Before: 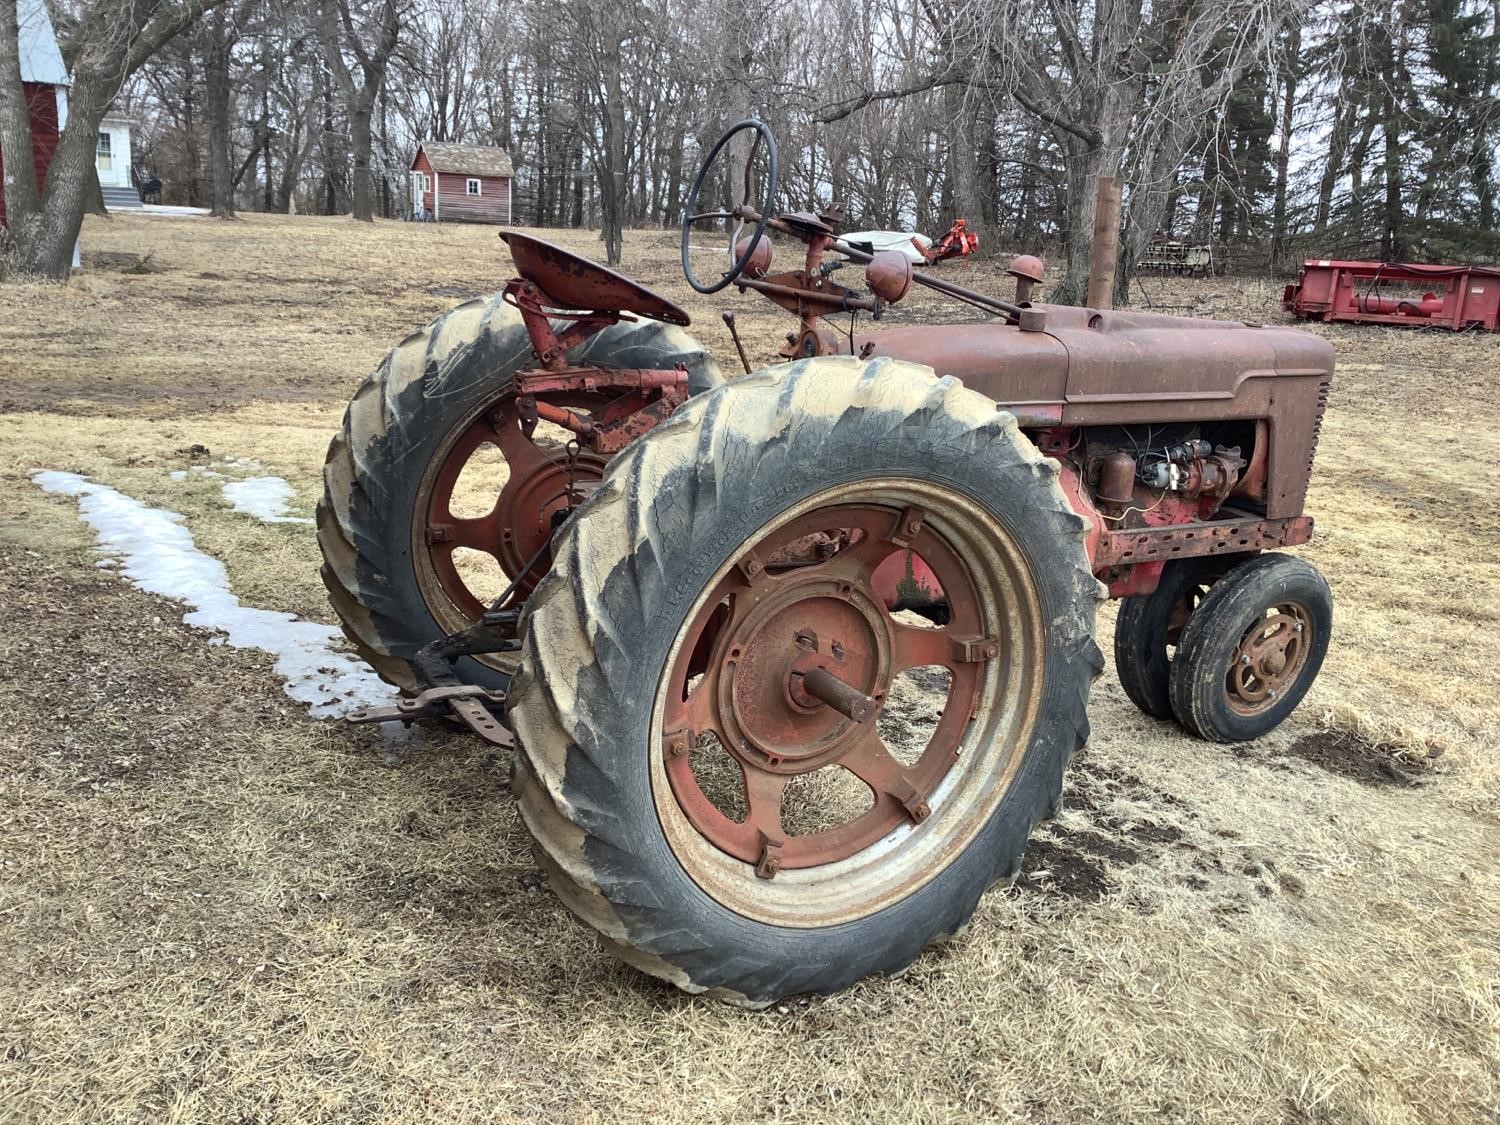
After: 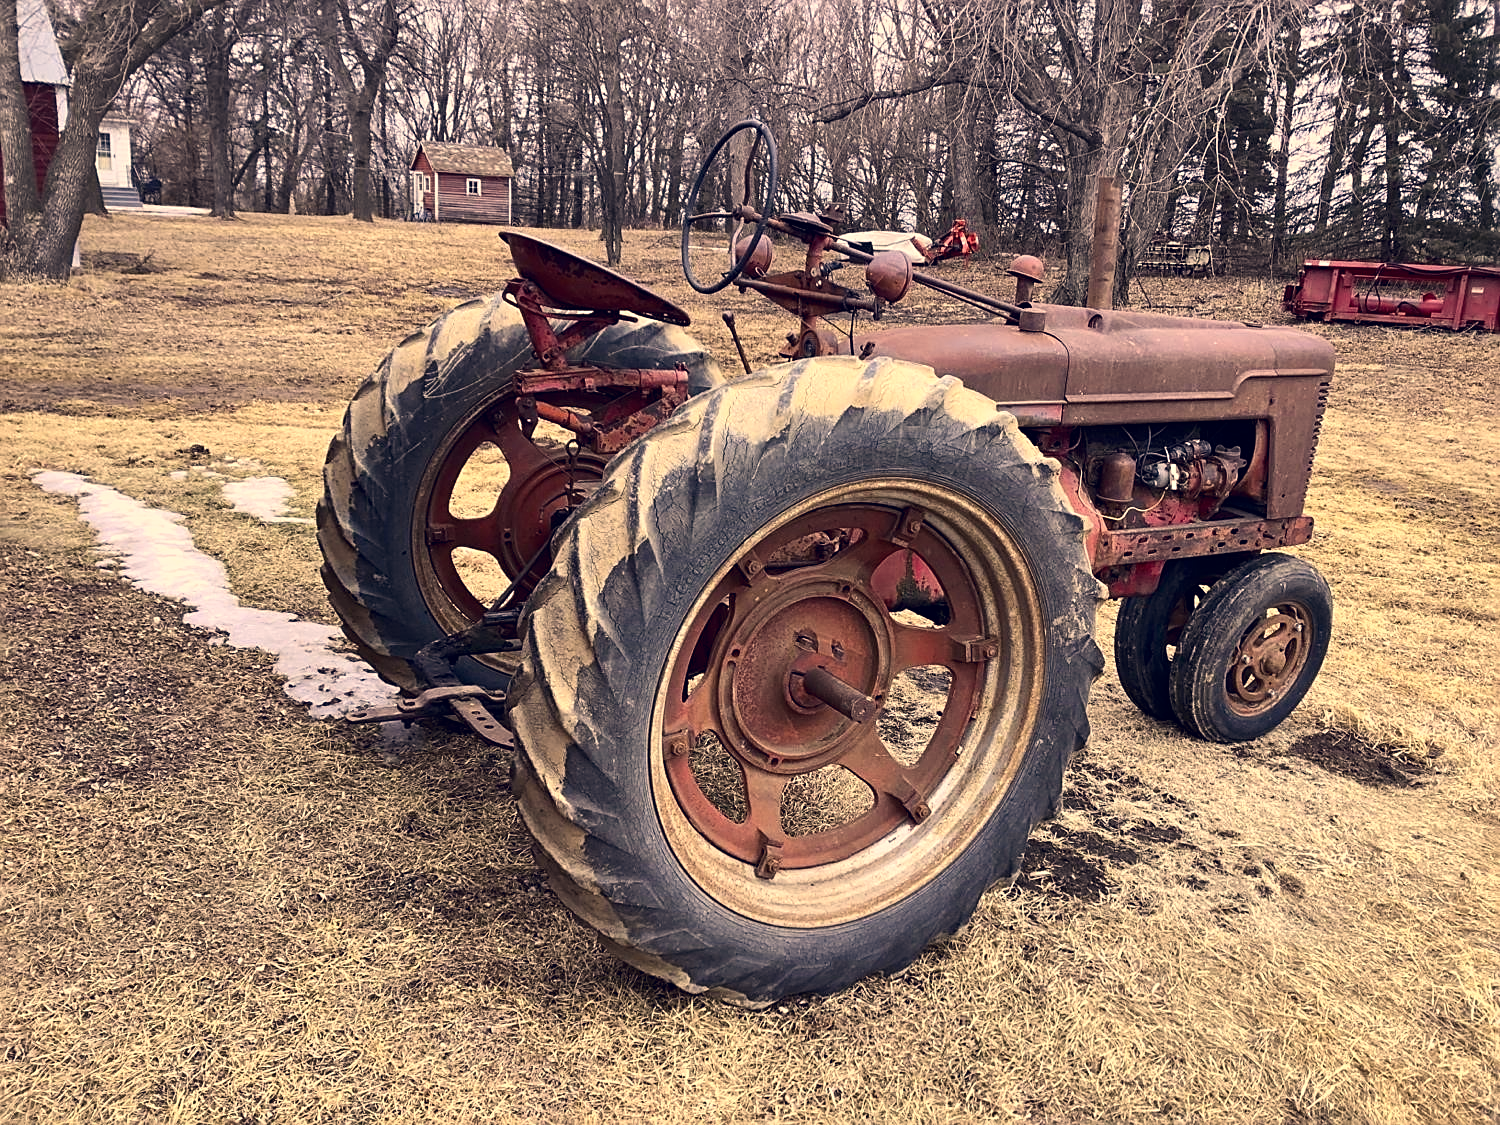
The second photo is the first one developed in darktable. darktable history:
color balance rgb: perceptual saturation grading › global saturation 17.456%, global vibrance 11.211%
contrast brightness saturation: contrast 0.128, brightness -0.062, saturation 0.156
color correction: highlights a* 19.86, highlights b* 28.25, shadows a* 3.29, shadows b* -16.77, saturation 0.726
sharpen: on, module defaults
exposure: black level correction 0.001, compensate exposure bias true, compensate highlight preservation false
